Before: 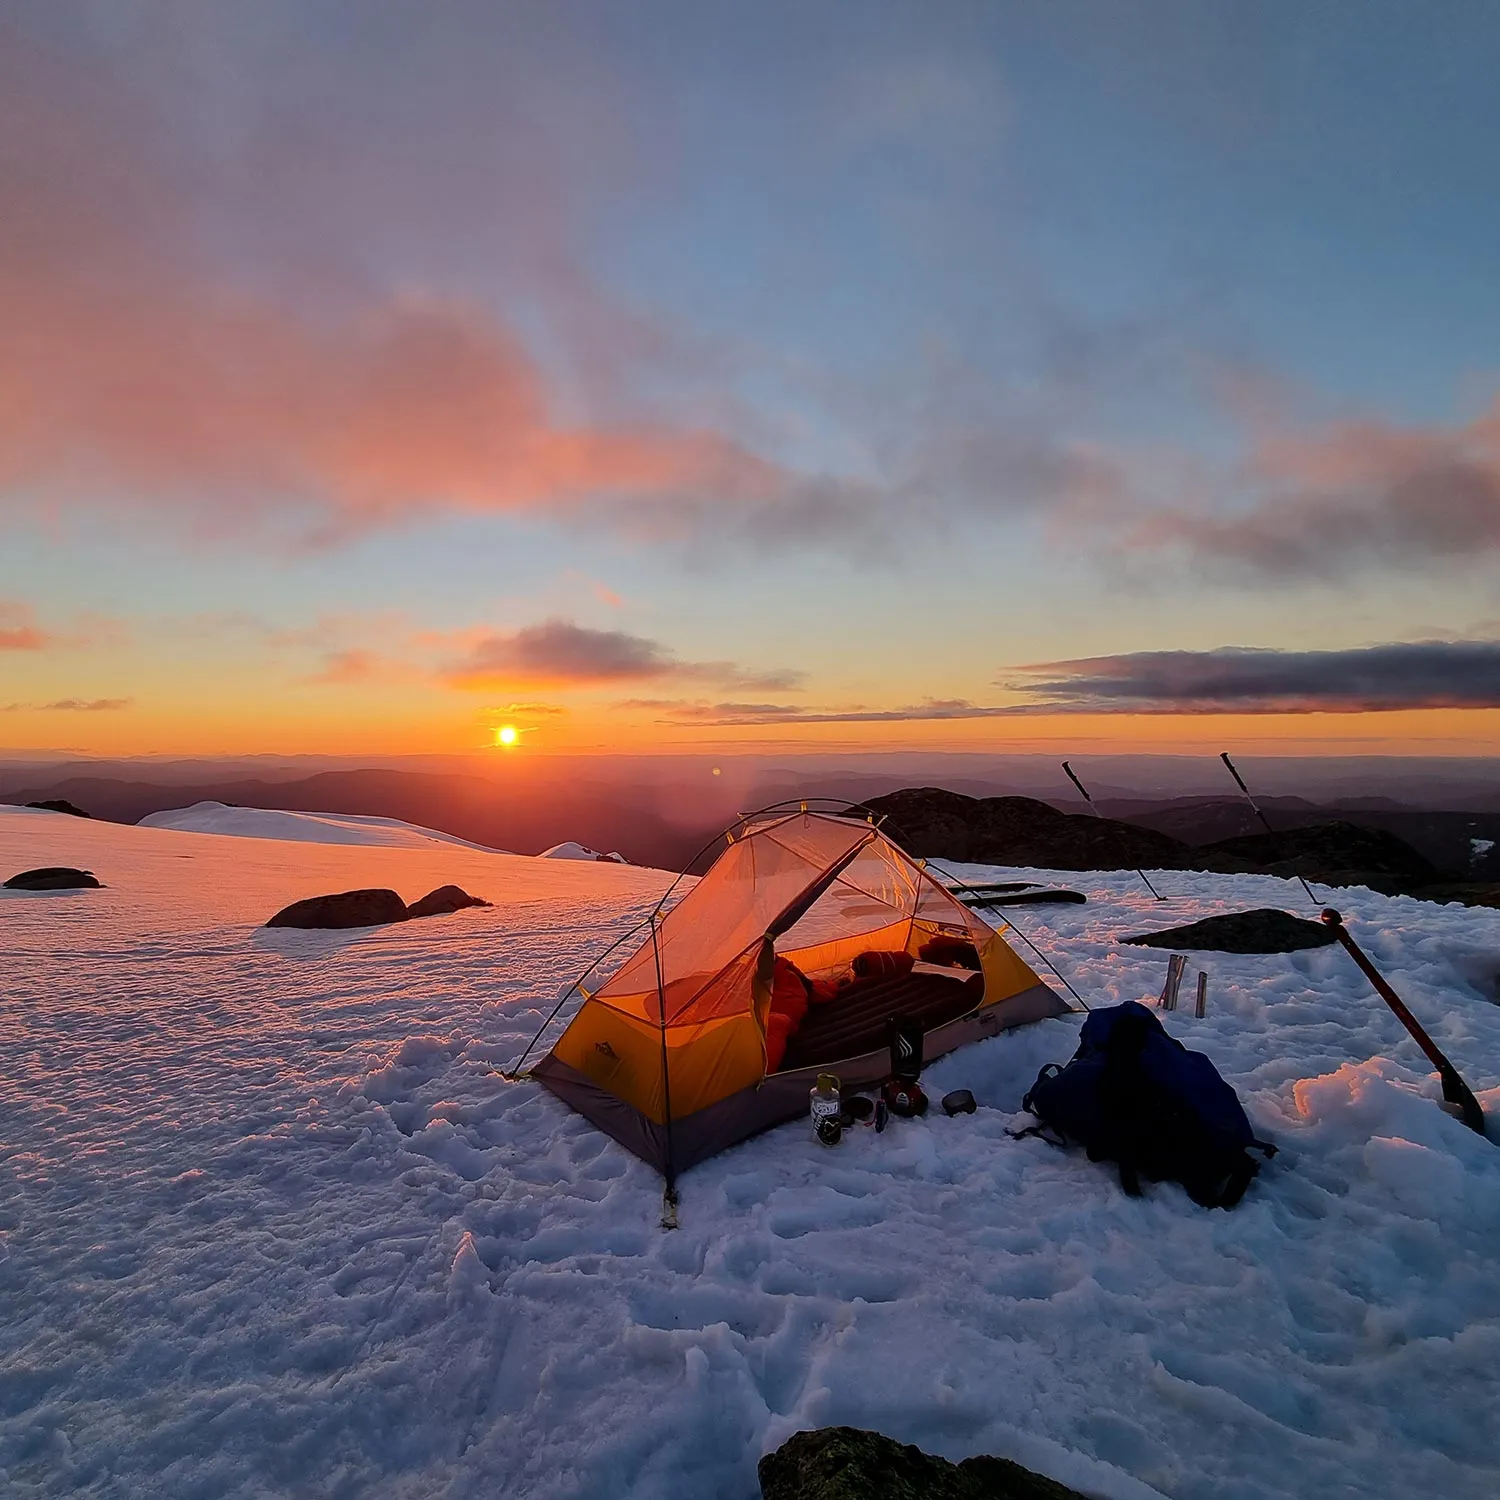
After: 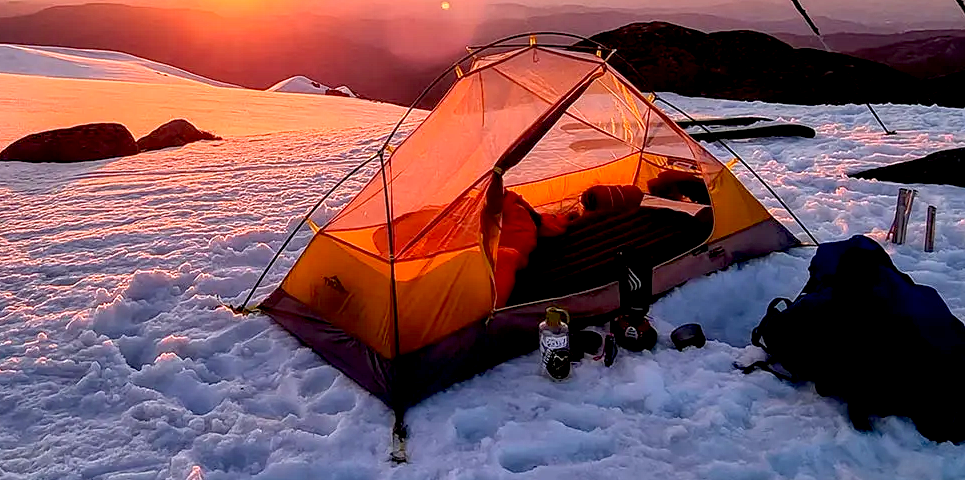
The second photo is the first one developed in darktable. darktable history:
local contrast: on, module defaults
exposure: black level correction 0.008, exposure 0.979 EV, compensate highlight preservation false
crop: left 18.091%, top 51.13%, right 17.525%, bottom 16.85%
